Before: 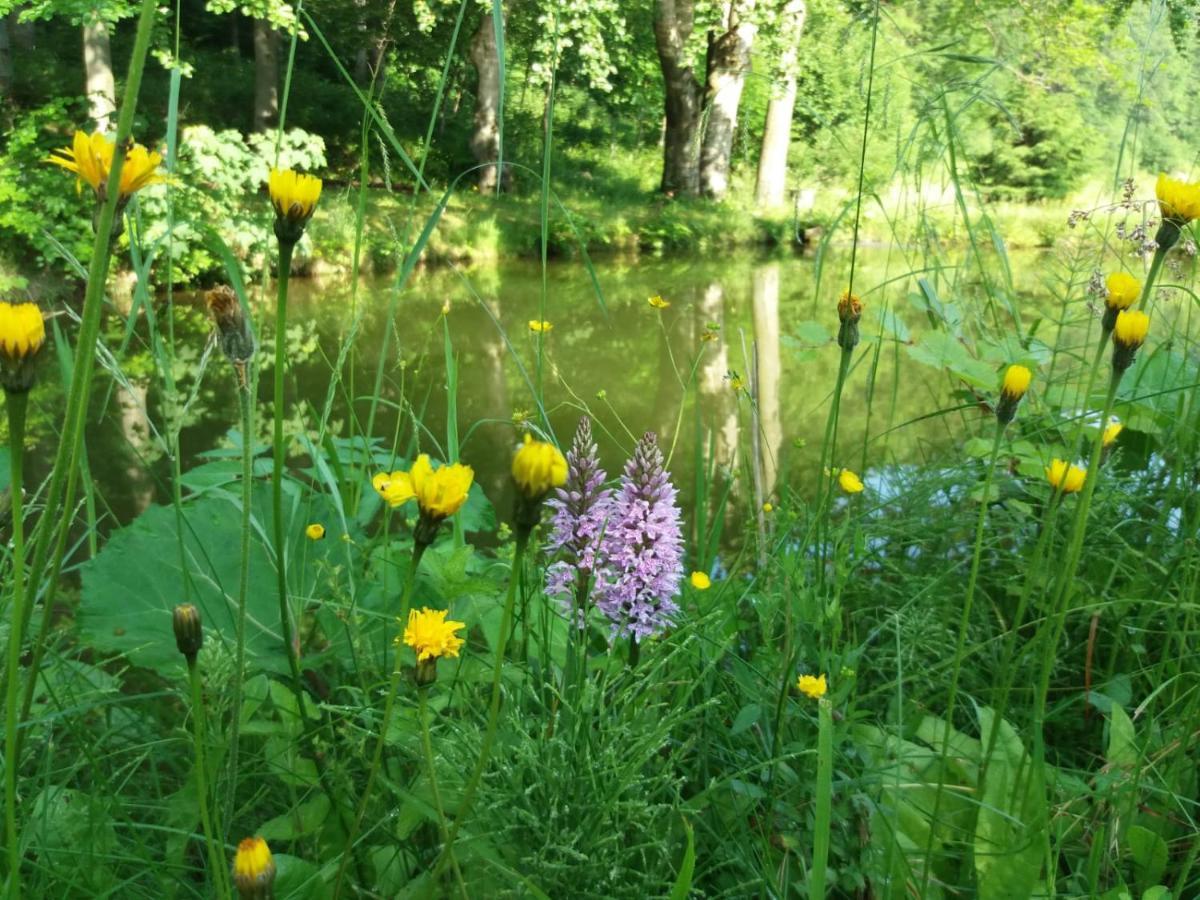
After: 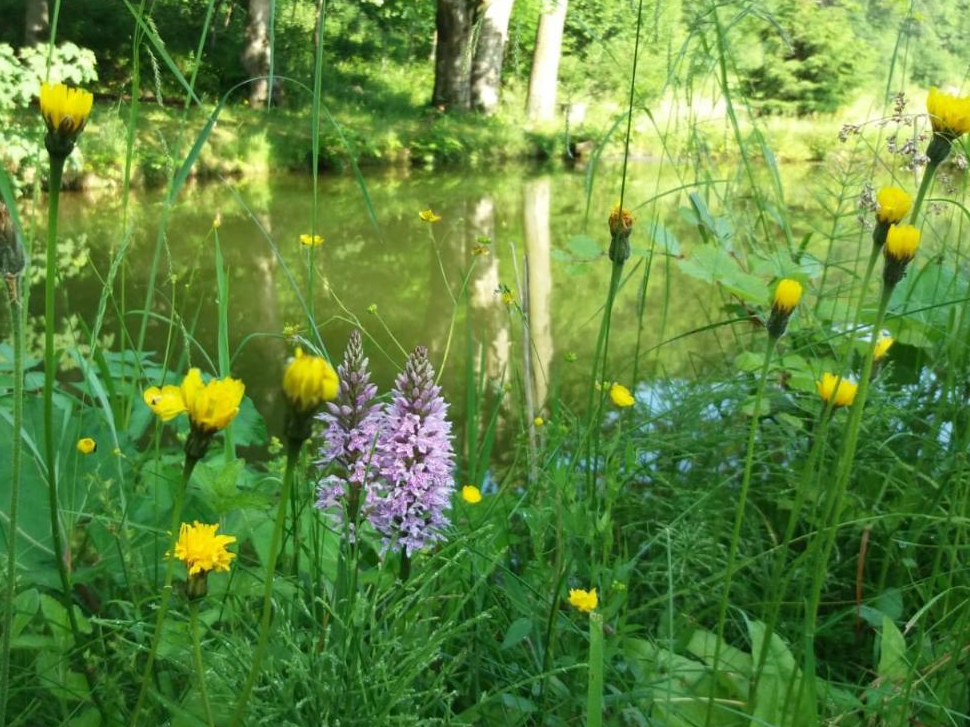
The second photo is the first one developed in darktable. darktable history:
rotate and perspective: crop left 0, crop top 0
crop: left 19.159%, top 9.58%, bottom 9.58%
